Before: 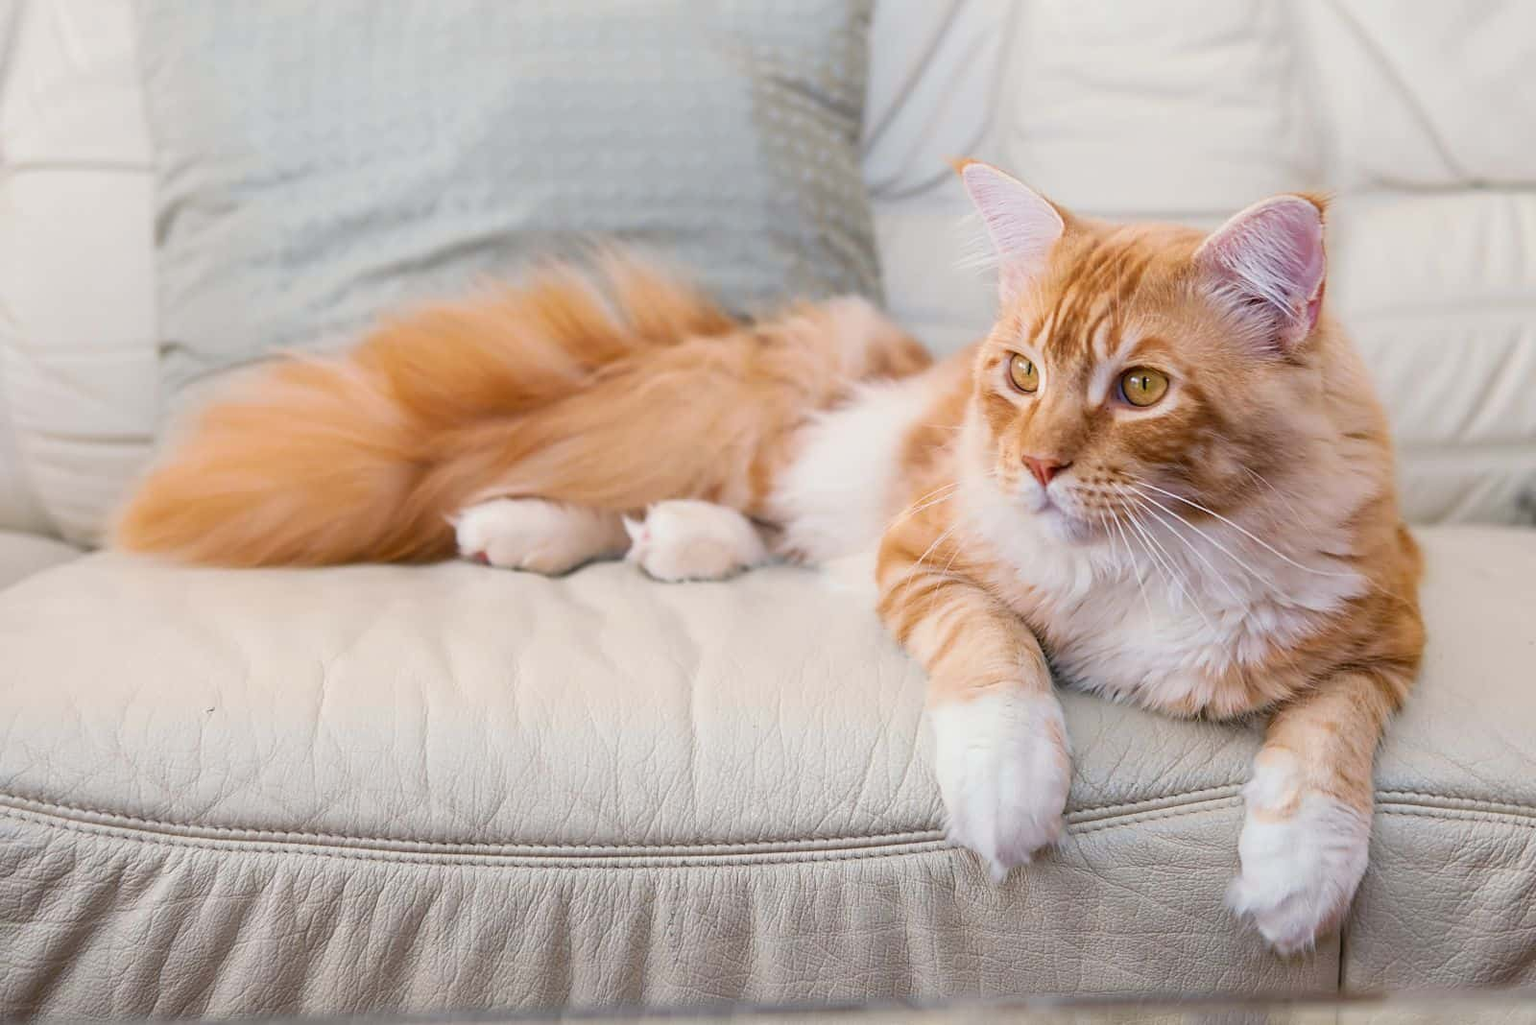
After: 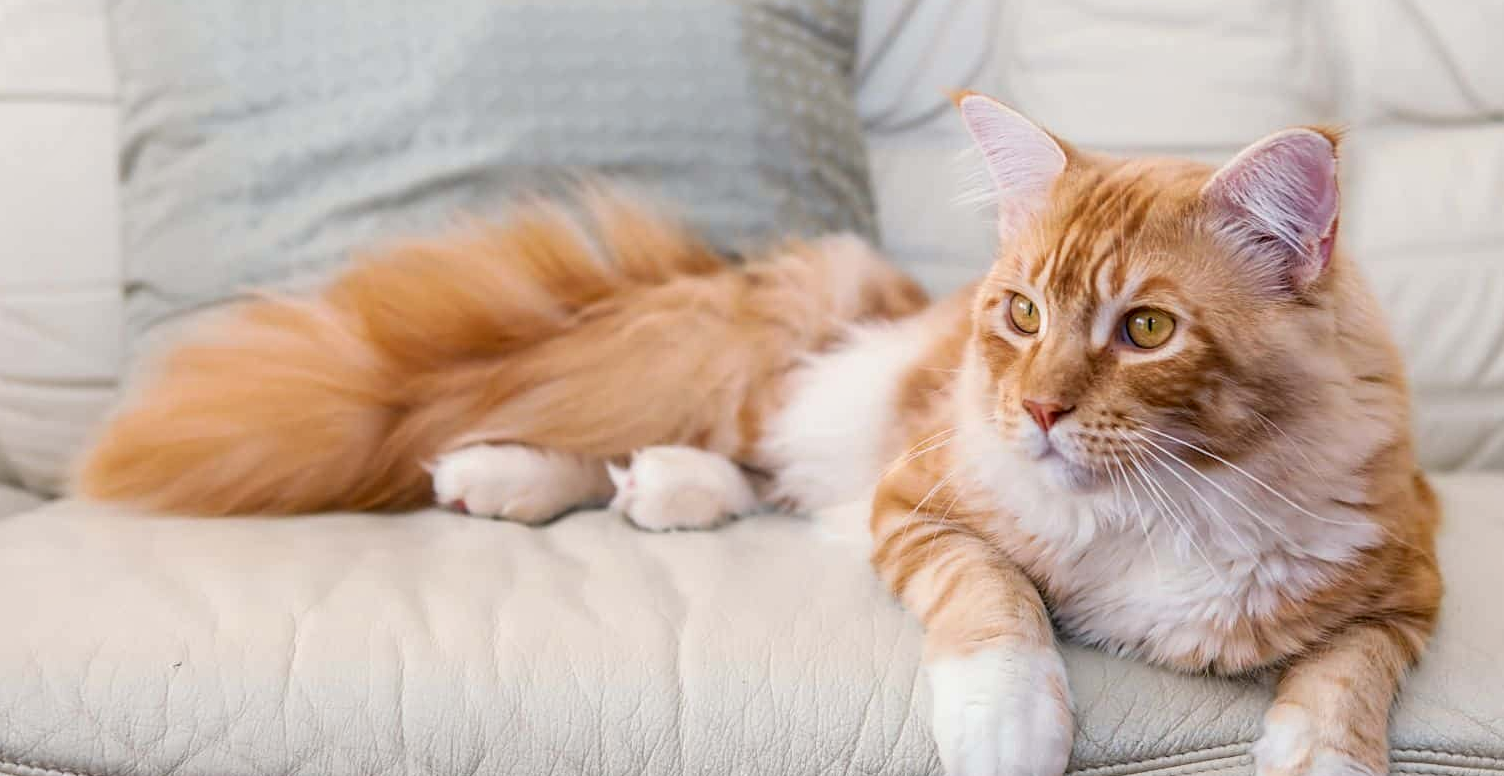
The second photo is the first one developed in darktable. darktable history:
local contrast: on, module defaults
crop: left 2.627%, top 7.114%, right 3.368%, bottom 20.142%
